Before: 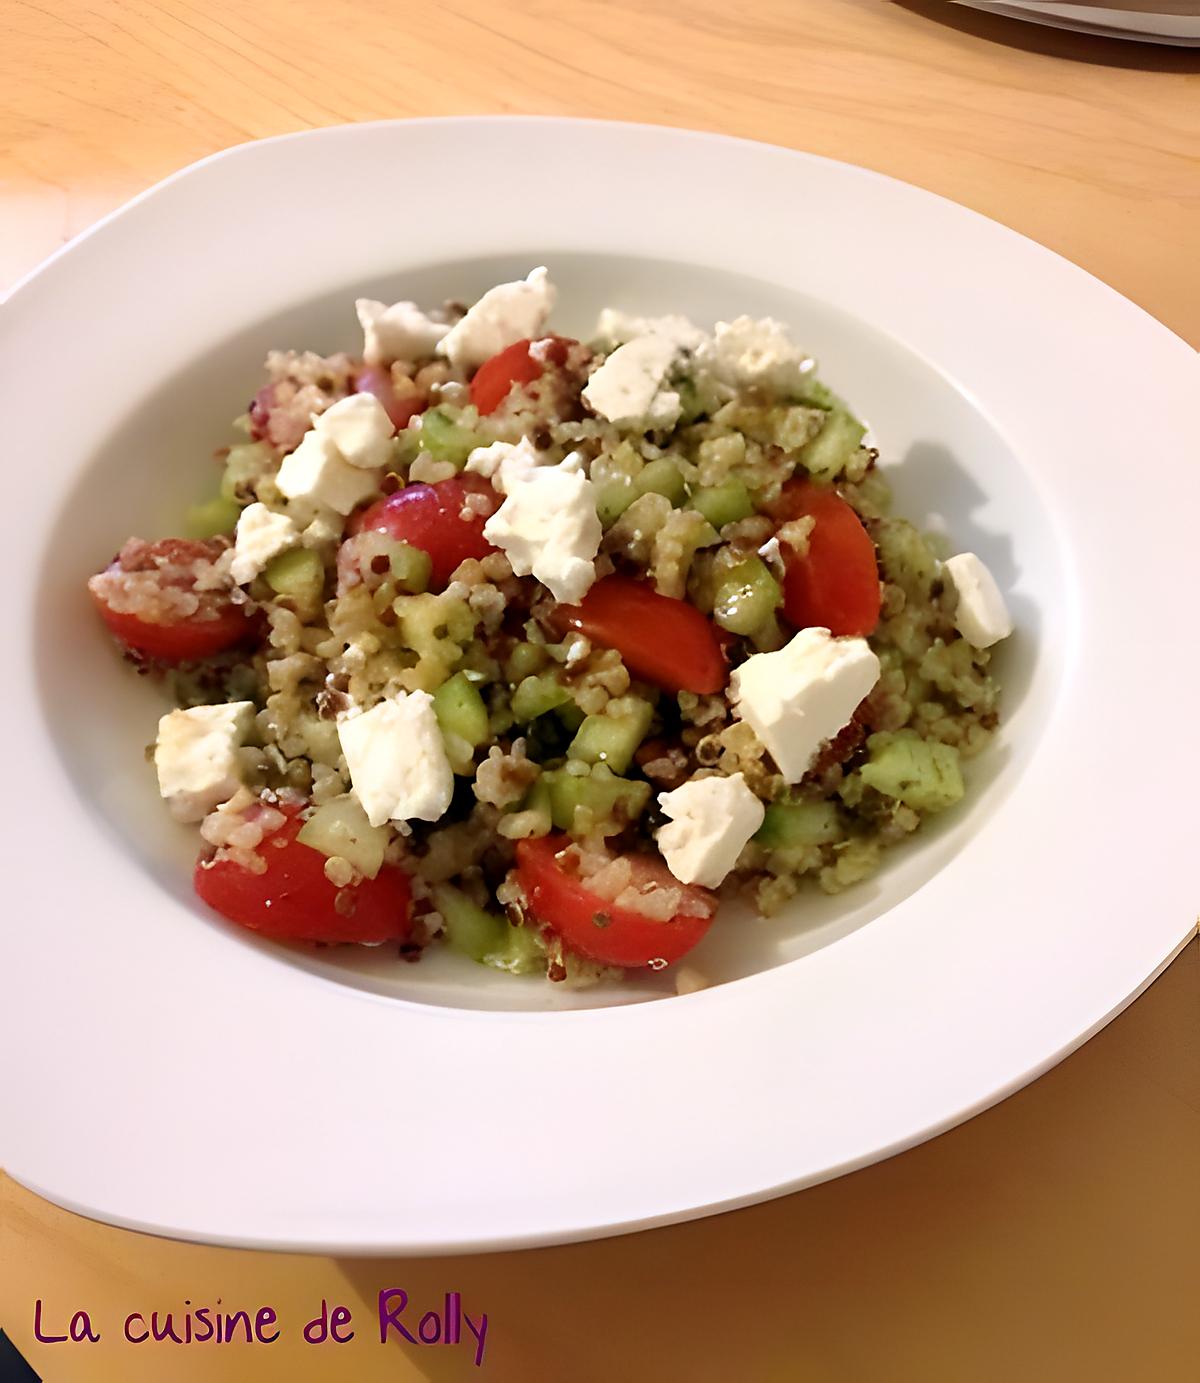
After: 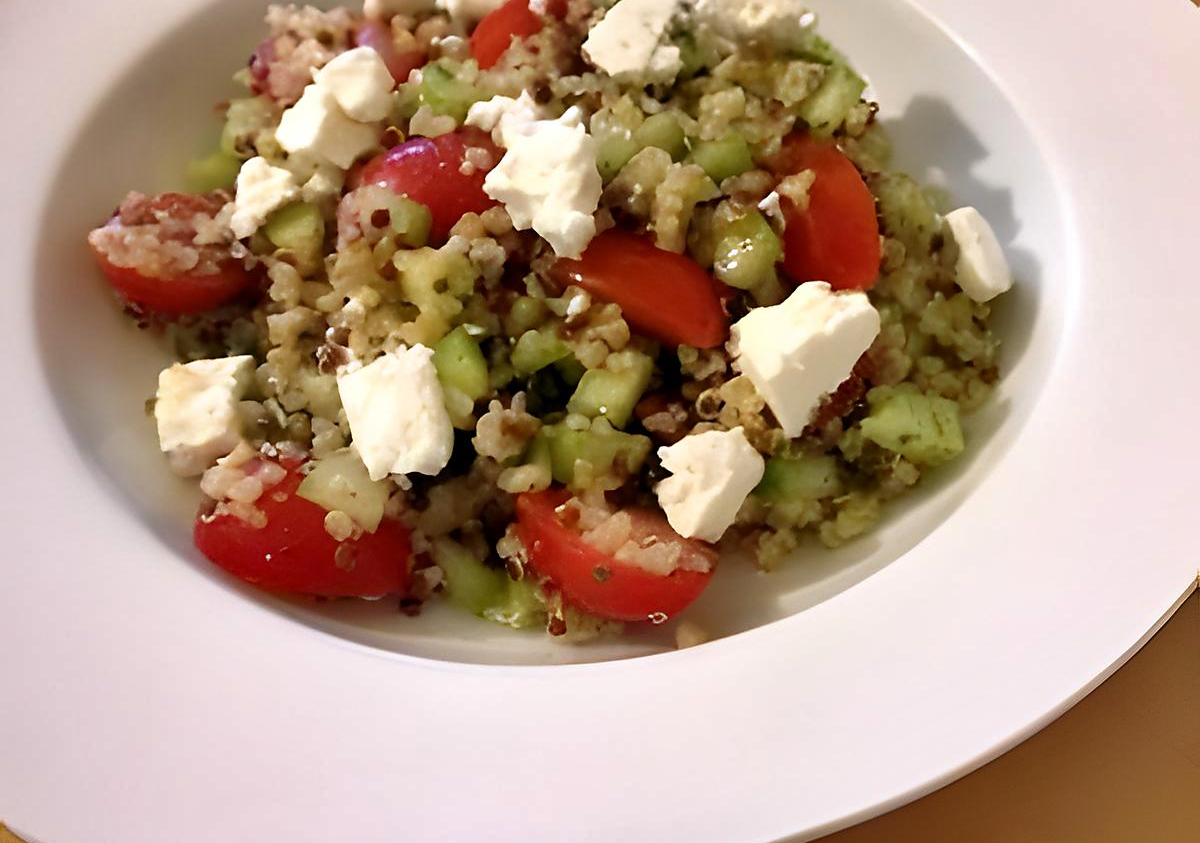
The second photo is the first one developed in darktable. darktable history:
shadows and highlights: shadows 39.71, highlights -55.45, low approximation 0.01, soften with gaussian
exposure: compensate highlight preservation false
crop and rotate: top 25.021%, bottom 13.998%
